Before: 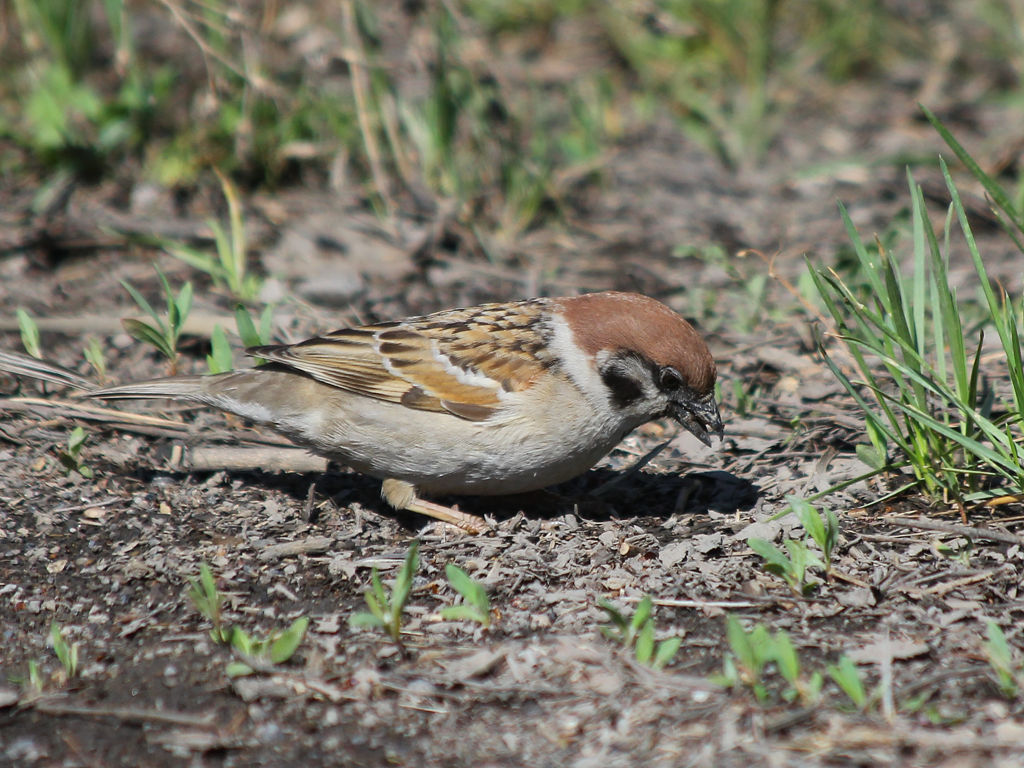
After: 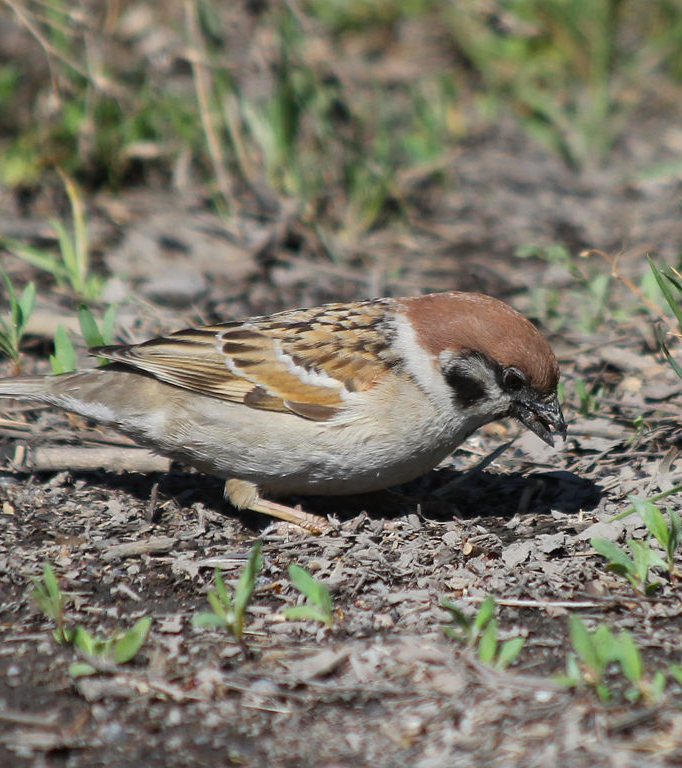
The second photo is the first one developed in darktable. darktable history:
crop: left 15.419%, right 17.914%
white balance: red 1, blue 1
